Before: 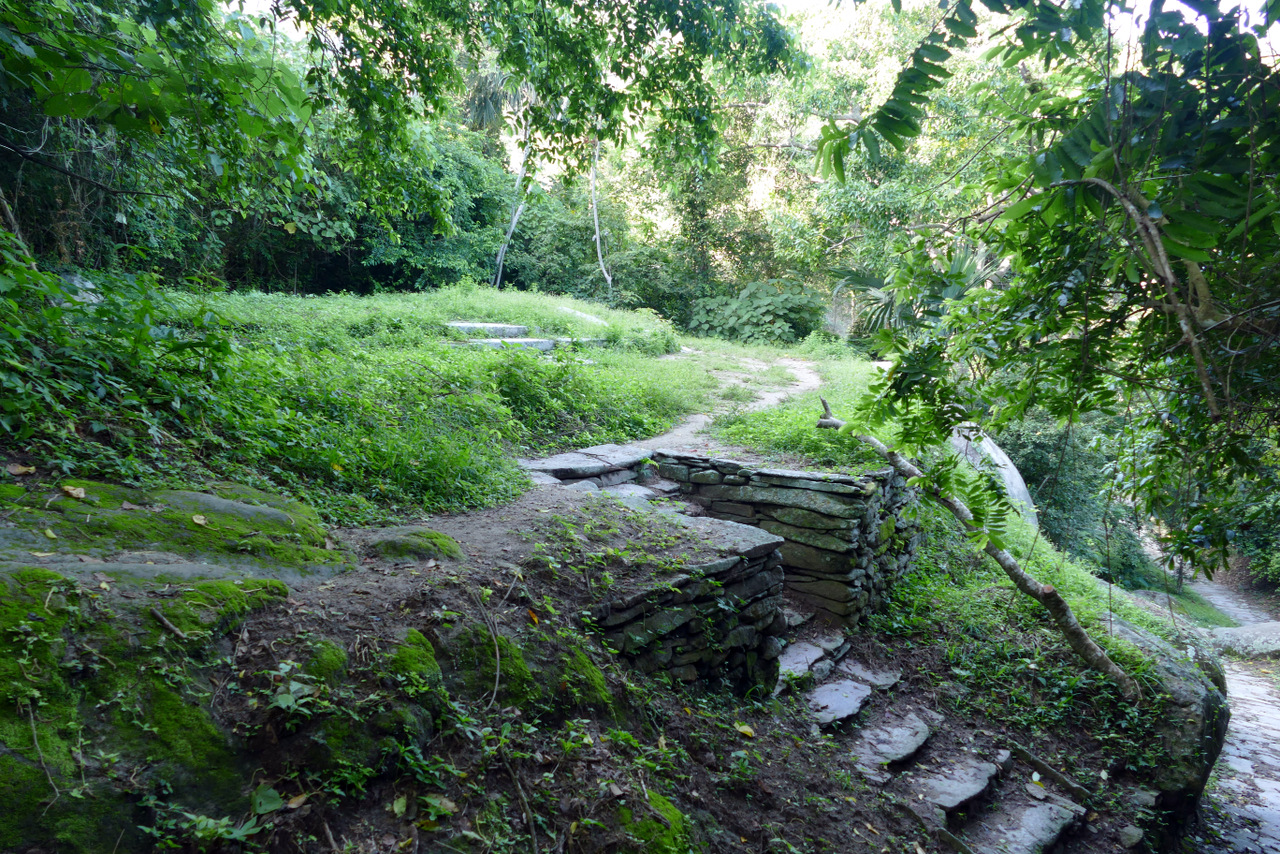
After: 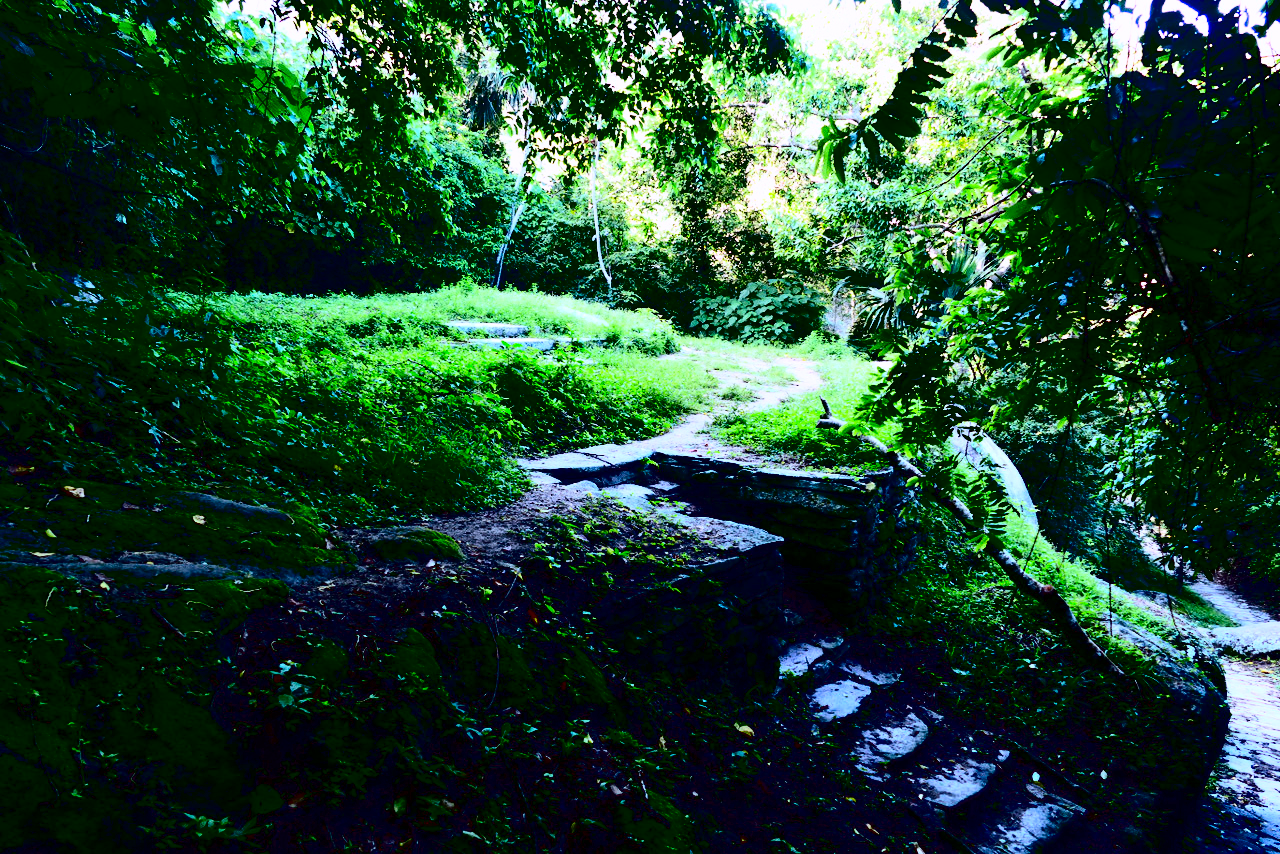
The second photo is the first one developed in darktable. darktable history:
contrast brightness saturation: contrast 0.77, brightness -1, saturation 1
white balance: red 1.004, blue 1.096
